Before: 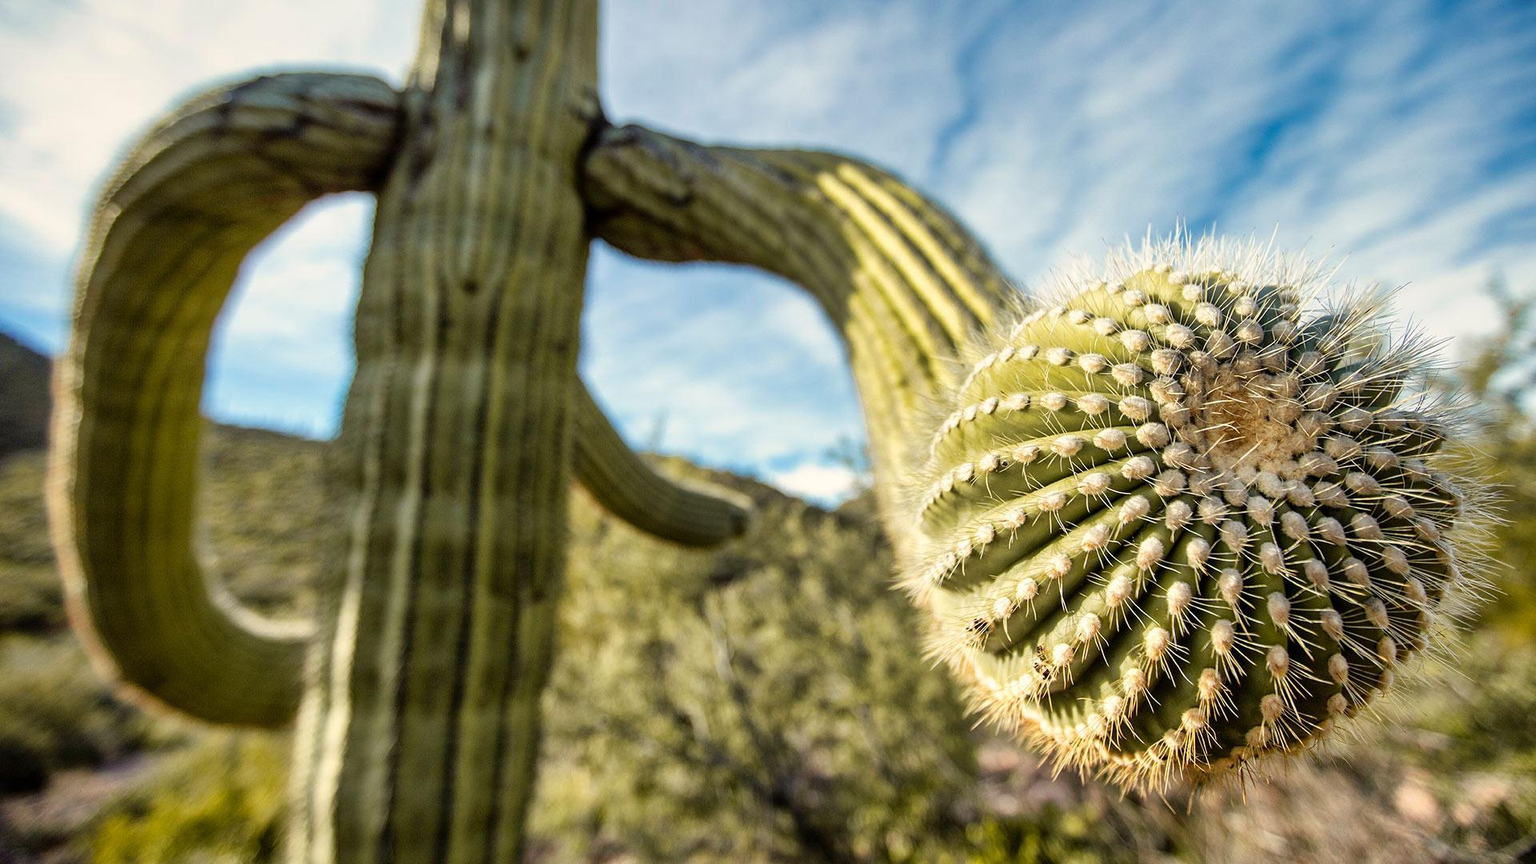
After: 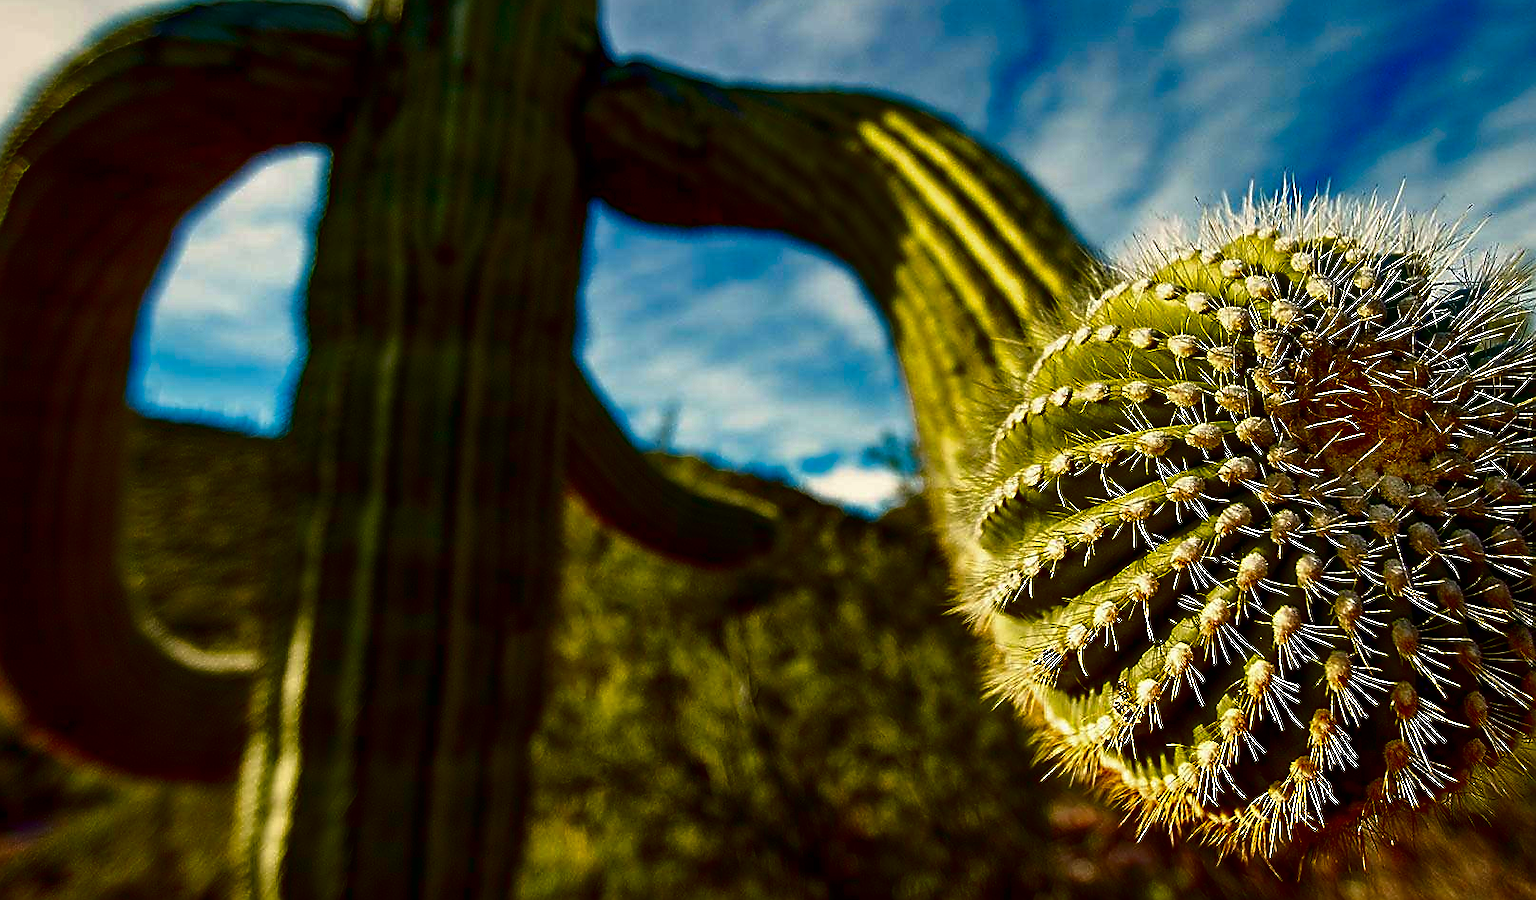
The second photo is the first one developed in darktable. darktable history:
shadows and highlights: radius 331.74, shadows 54.2, highlights -99.87, compress 94.41%, soften with gaussian
crop: left 6.299%, top 8.354%, right 9.527%, bottom 3.881%
sharpen: radius 1.418, amount 1.242, threshold 0.681
contrast brightness saturation: brightness -0.983, saturation 0.987
